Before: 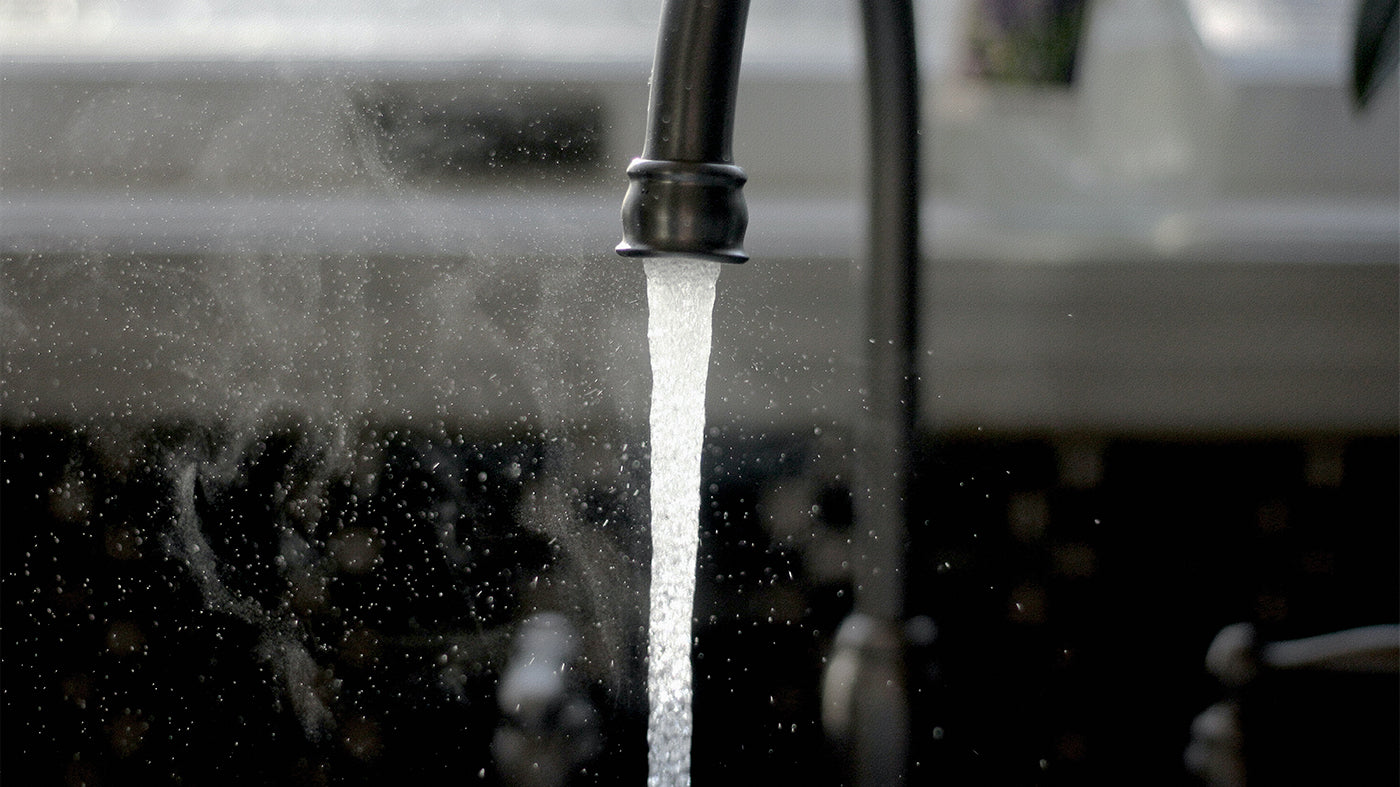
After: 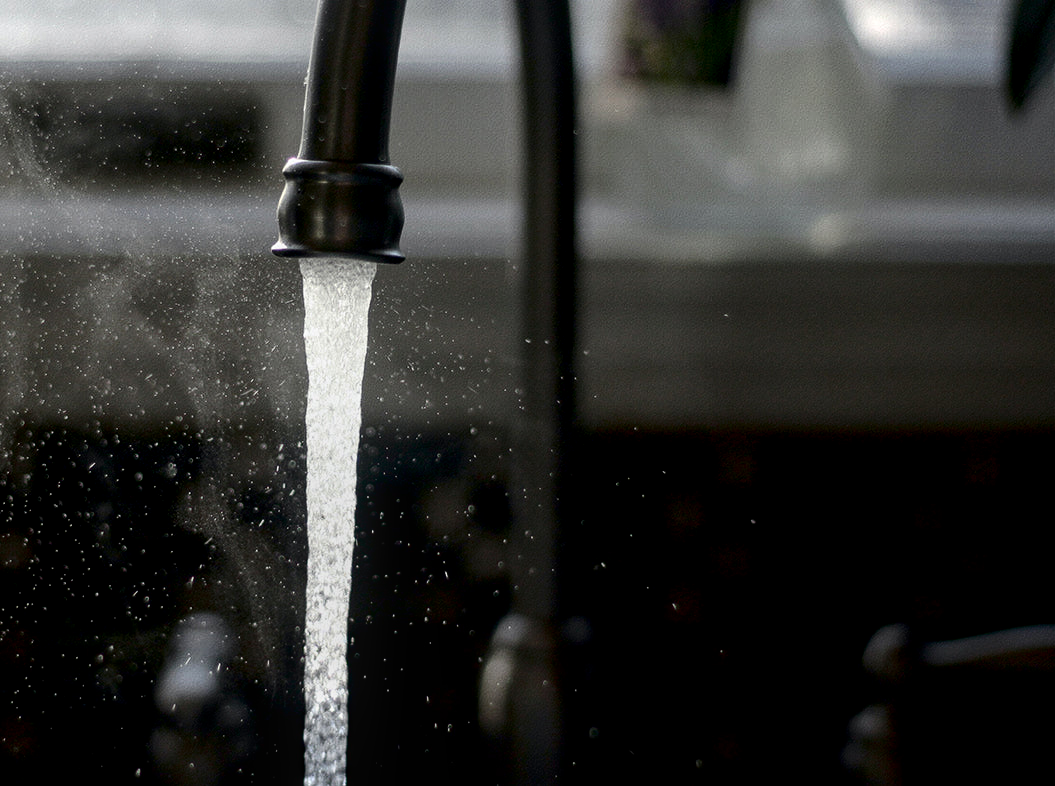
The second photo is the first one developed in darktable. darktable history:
contrast brightness saturation: contrast 0.185, brightness -0.239, saturation 0.112
local contrast: on, module defaults
crop and rotate: left 24.623%
